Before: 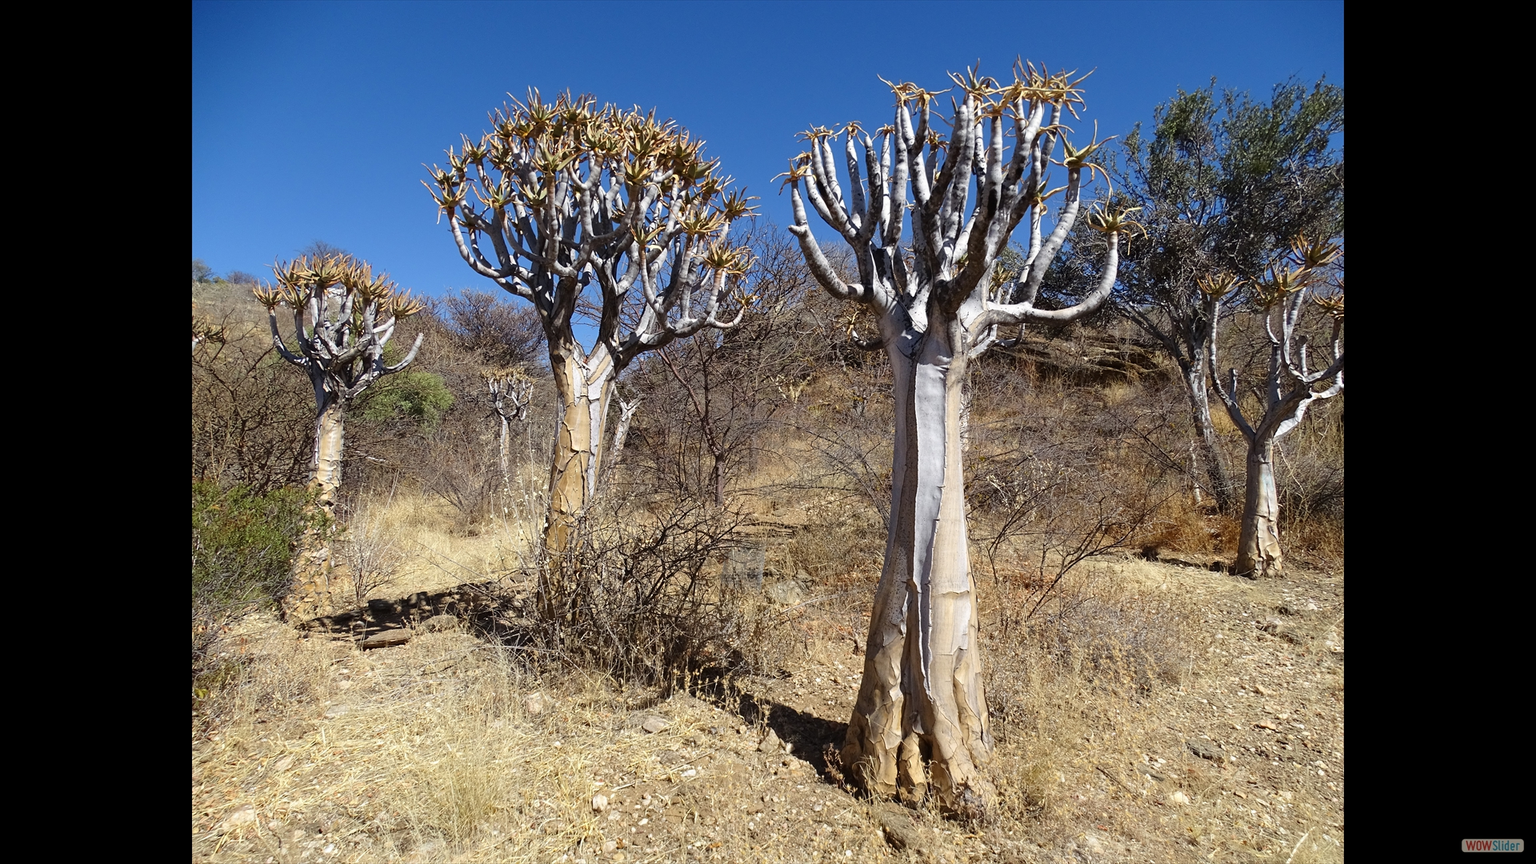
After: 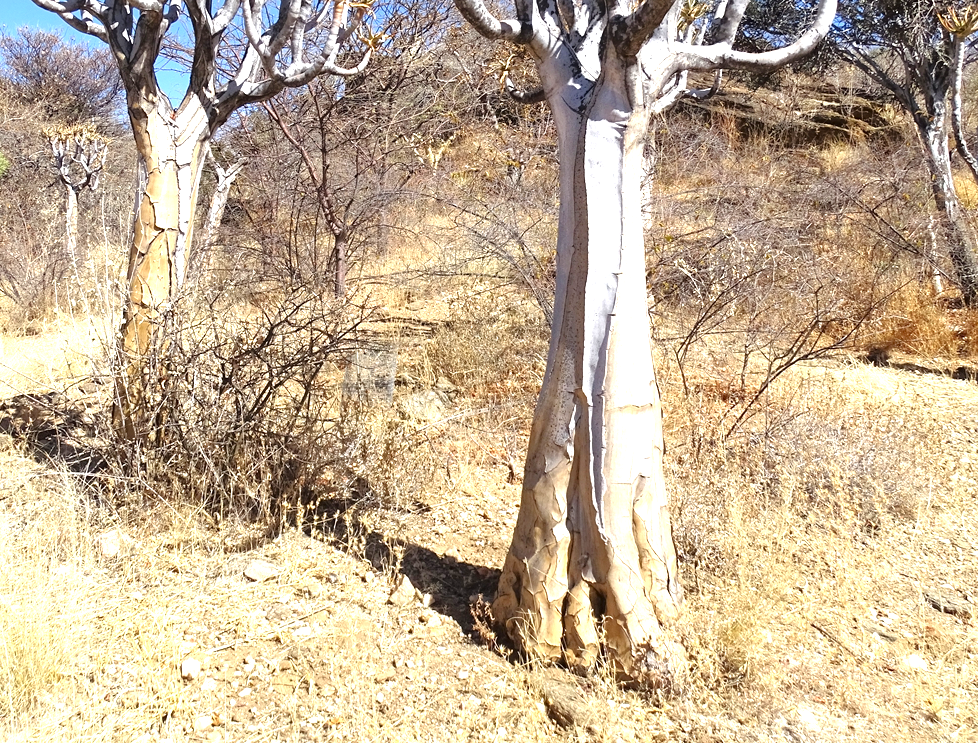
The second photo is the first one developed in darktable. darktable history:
exposure: exposure 1.15 EV, compensate highlight preservation false
crop and rotate: left 29.165%, top 31.202%, right 19.854%
tone equalizer: -8 EV 0.029 EV, -7 EV -0.032 EV, -6 EV 0.044 EV, -5 EV 0.043 EV, -4 EV 0.246 EV, -3 EV 0.655 EV, -2 EV 0.555 EV, -1 EV 0.195 EV, +0 EV 0.029 EV
